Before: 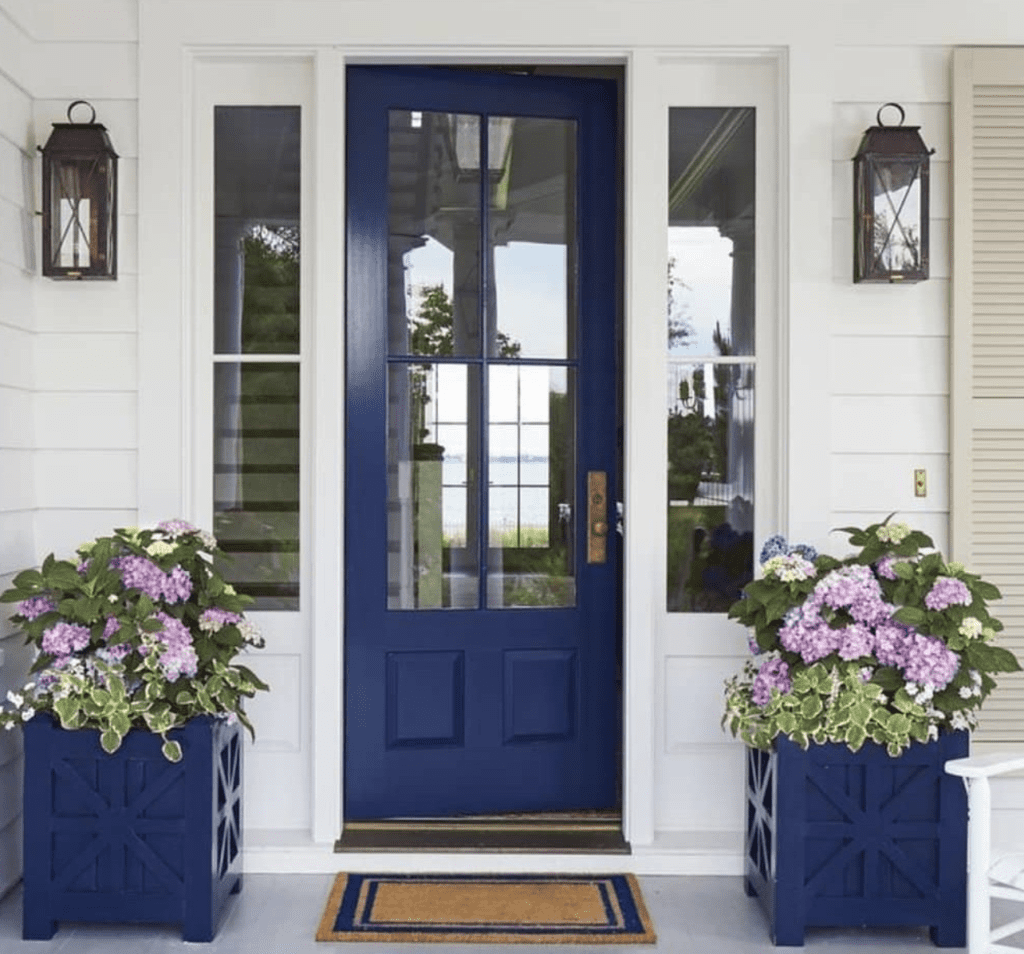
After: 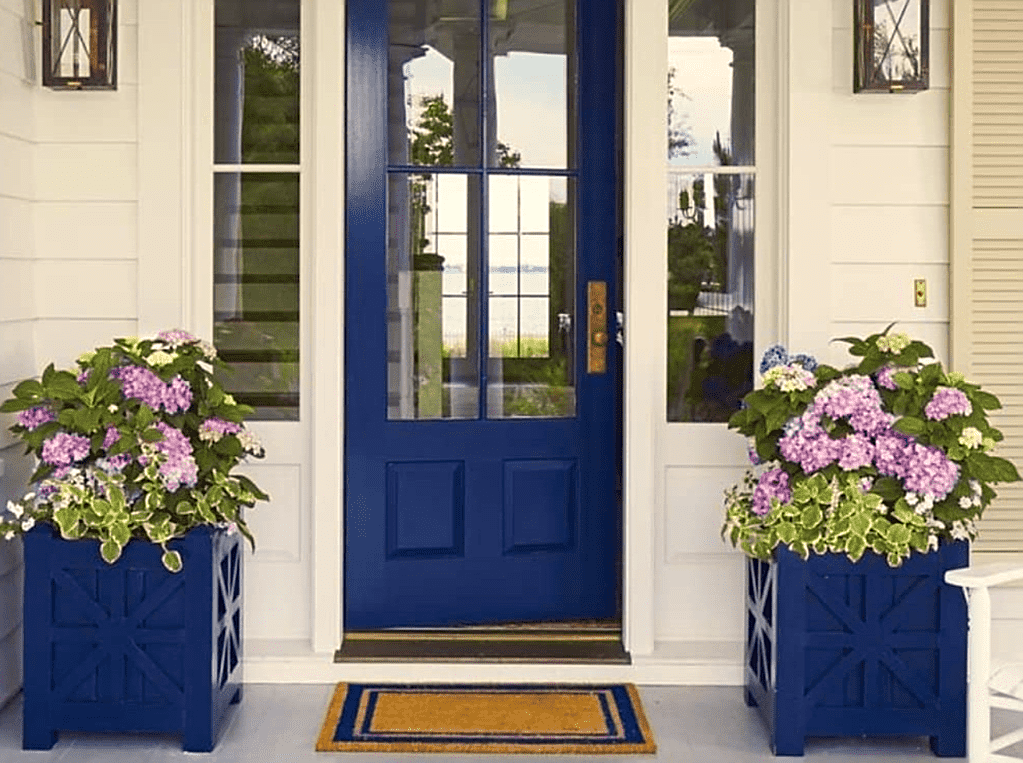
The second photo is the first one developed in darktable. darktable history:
crop and rotate: top 19.998%
white balance: red 1.045, blue 0.932
velvia: strength 32%, mid-tones bias 0.2
sharpen: on, module defaults
